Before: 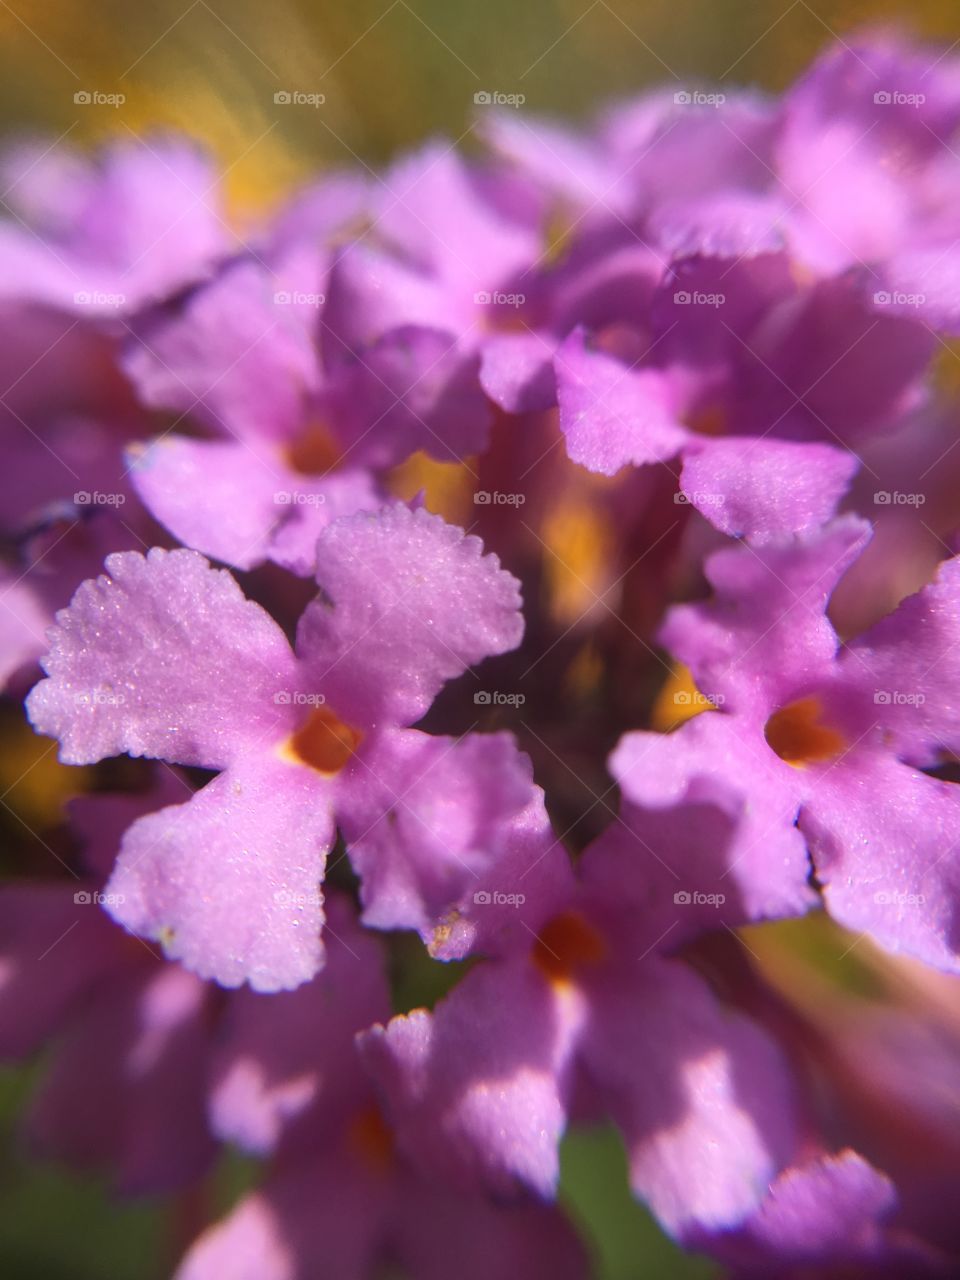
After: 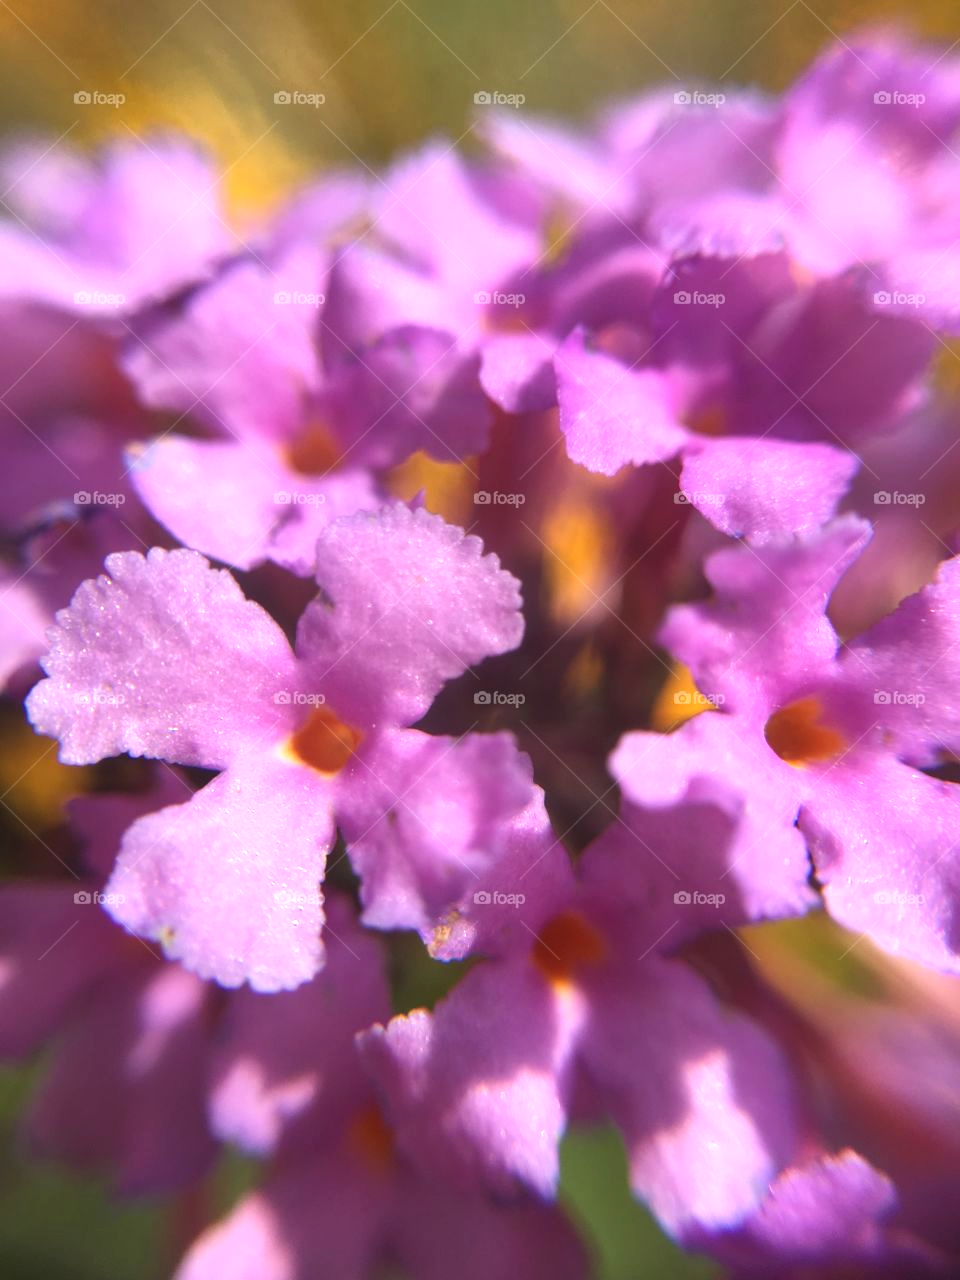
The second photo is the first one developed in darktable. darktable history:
exposure: black level correction -0.002, exposure 0.535 EV, compensate exposure bias true, compensate highlight preservation false
